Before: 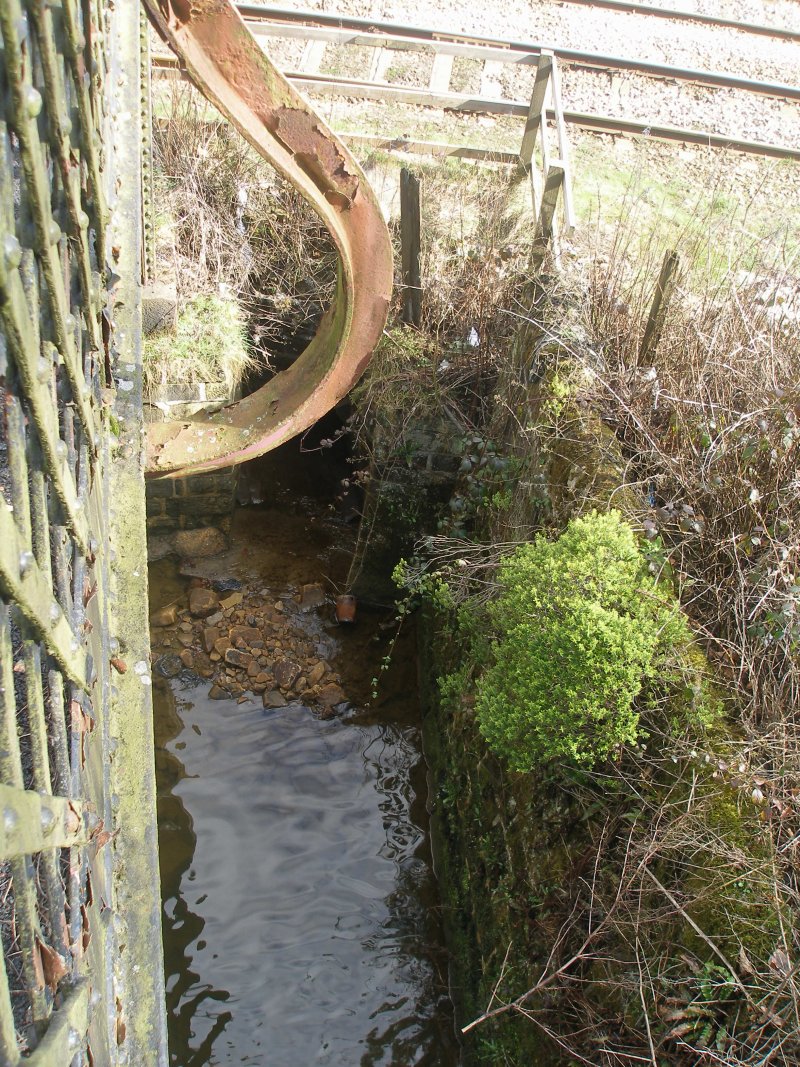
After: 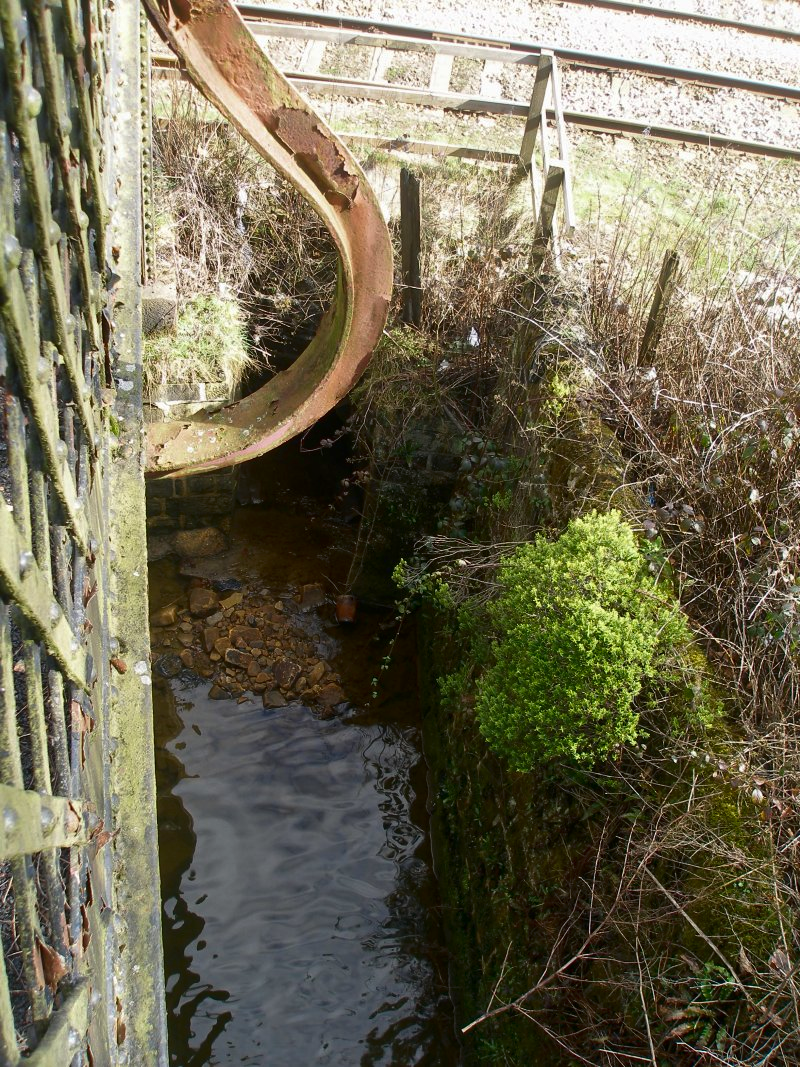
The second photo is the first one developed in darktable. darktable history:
contrast brightness saturation: brightness -0.203, saturation 0.081
